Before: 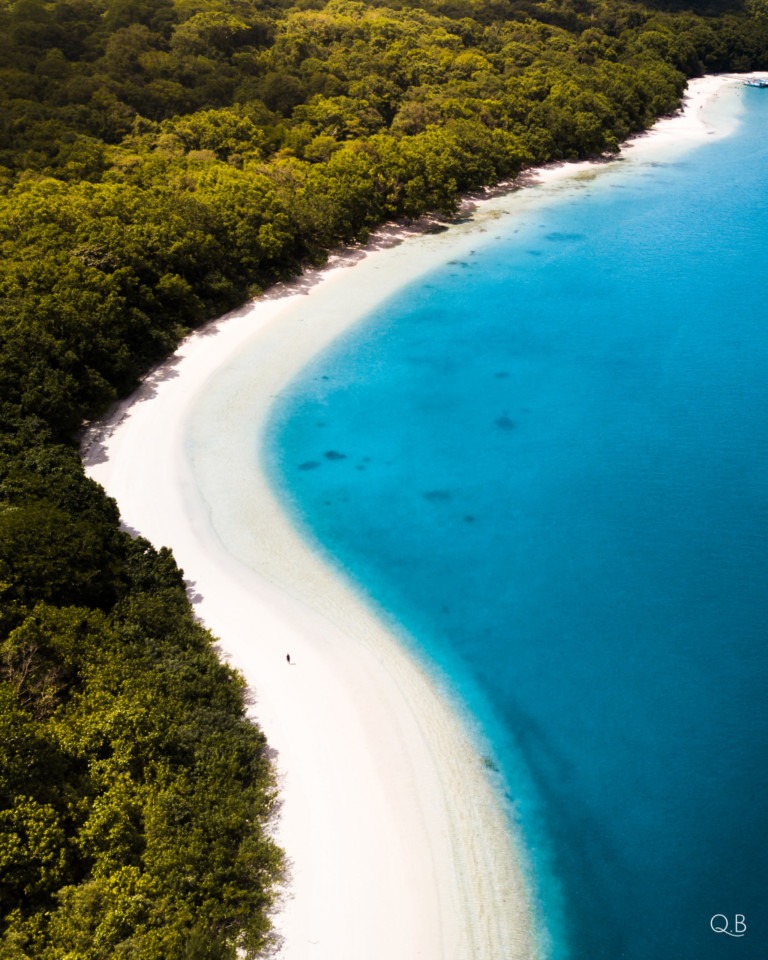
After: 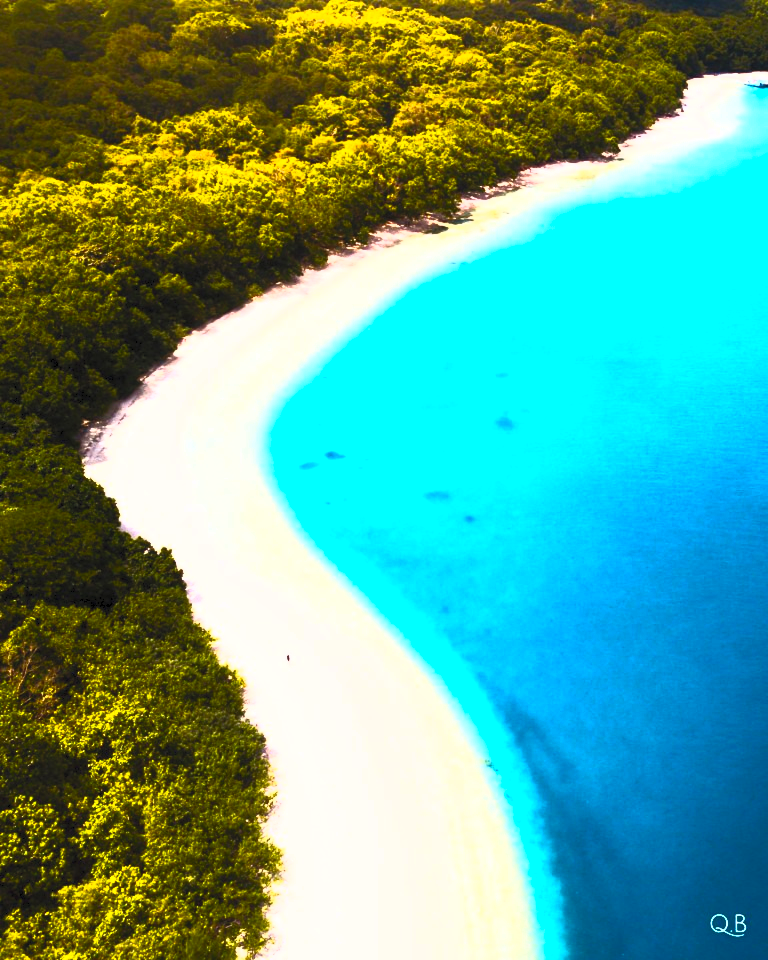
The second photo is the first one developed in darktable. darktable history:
exposure: compensate highlight preservation false
contrast brightness saturation: contrast 1, brightness 1, saturation 1
